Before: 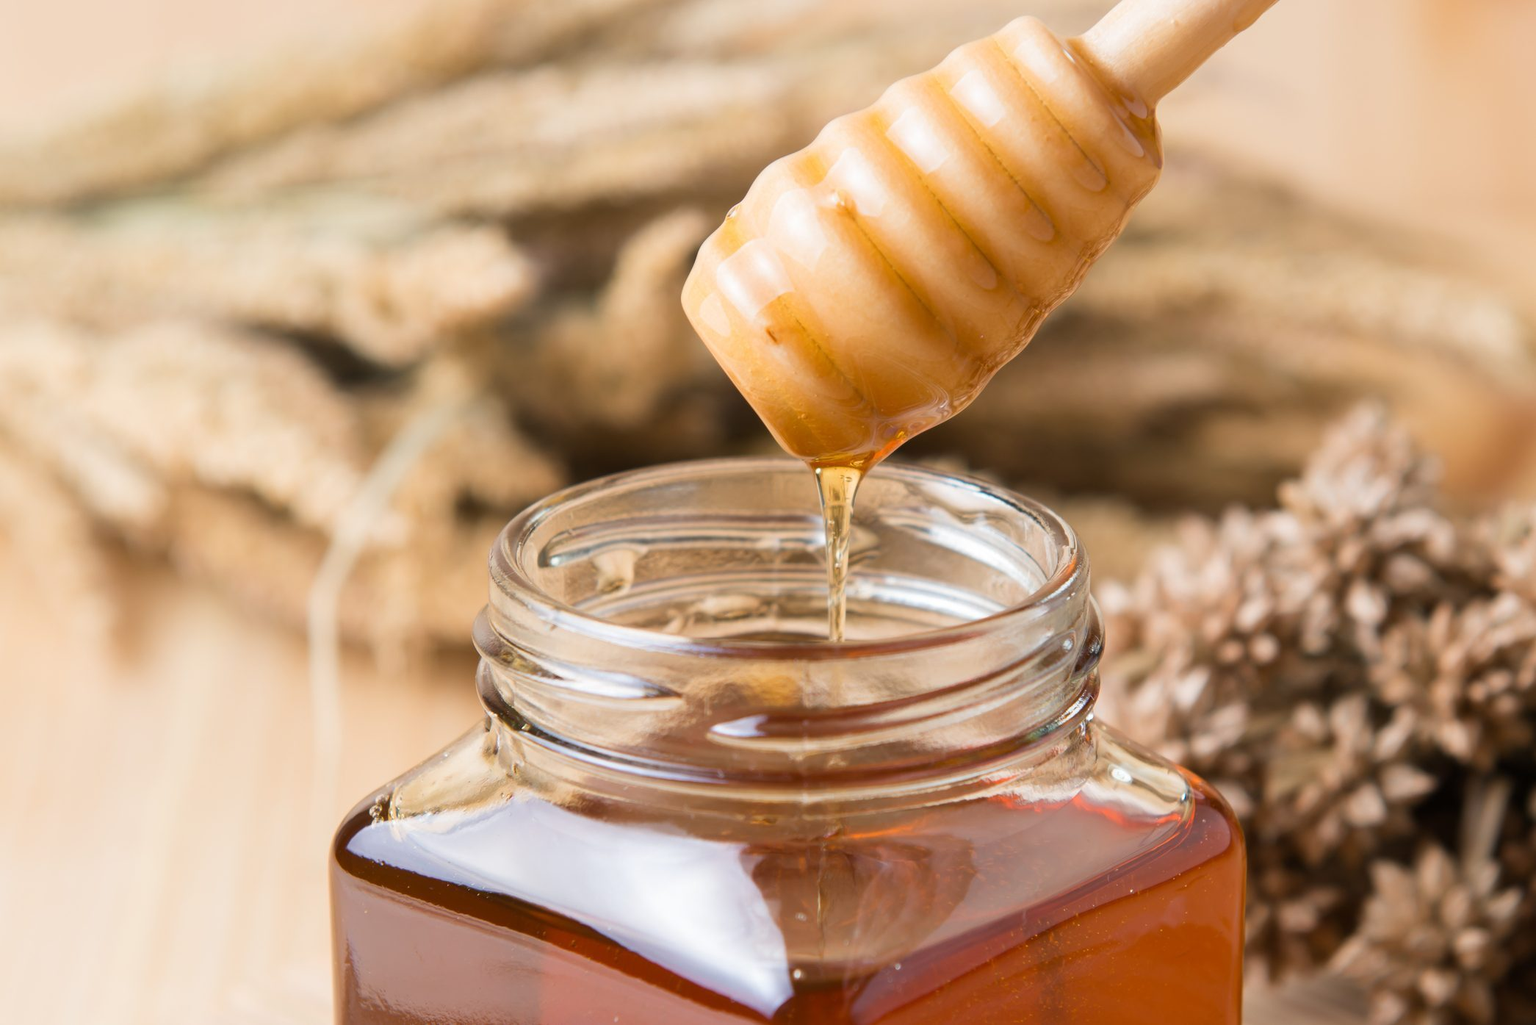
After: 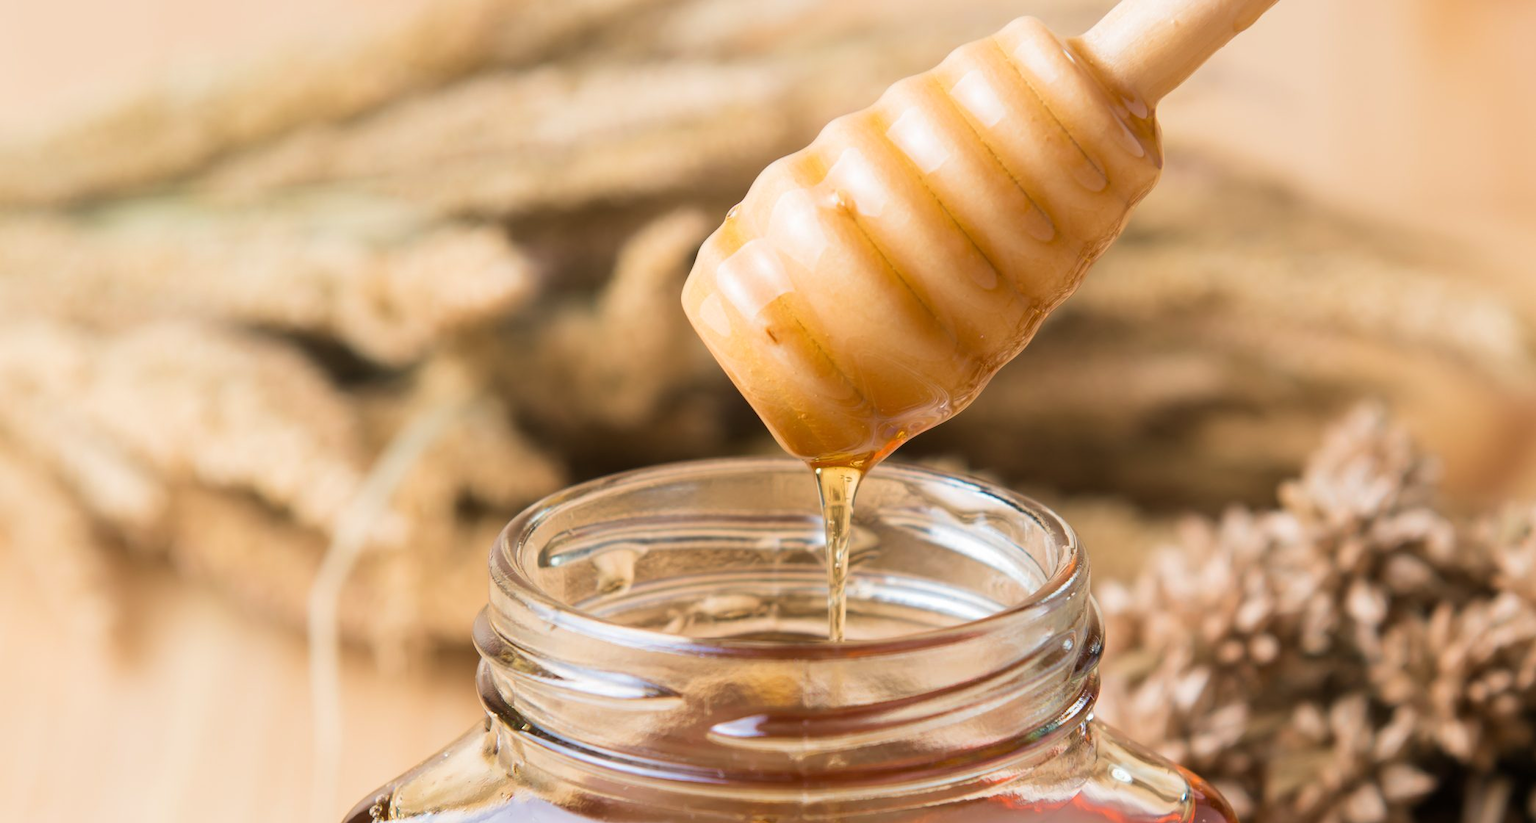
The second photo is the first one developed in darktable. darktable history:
velvia: strength 21.91%
crop: bottom 19.575%
